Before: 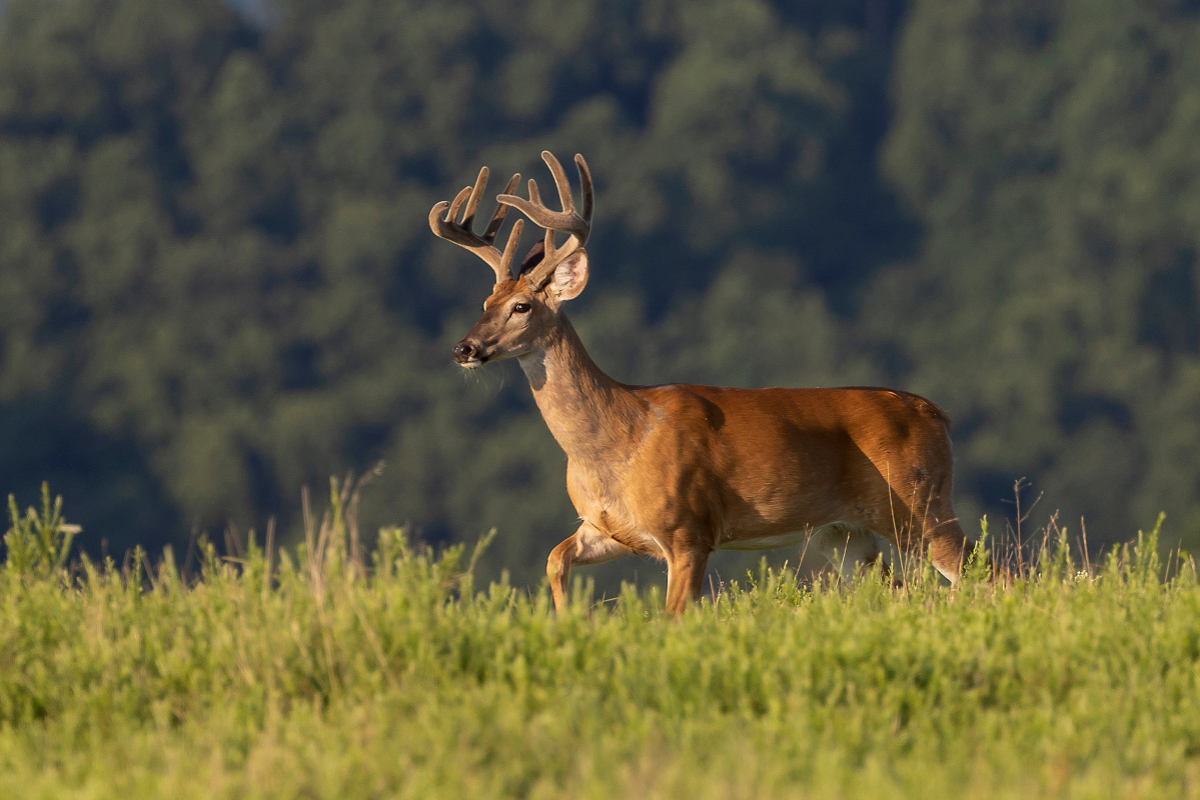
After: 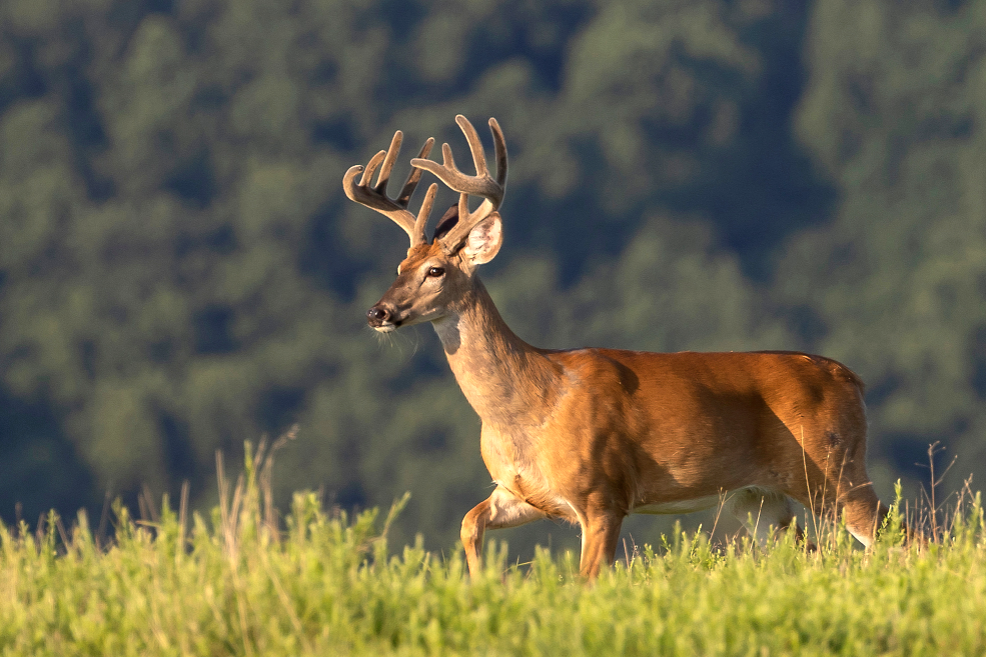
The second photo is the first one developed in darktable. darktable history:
exposure: exposure 0.6 EV, compensate highlight preservation false
crop and rotate: left 7.196%, top 4.574%, right 10.605%, bottom 13.178%
